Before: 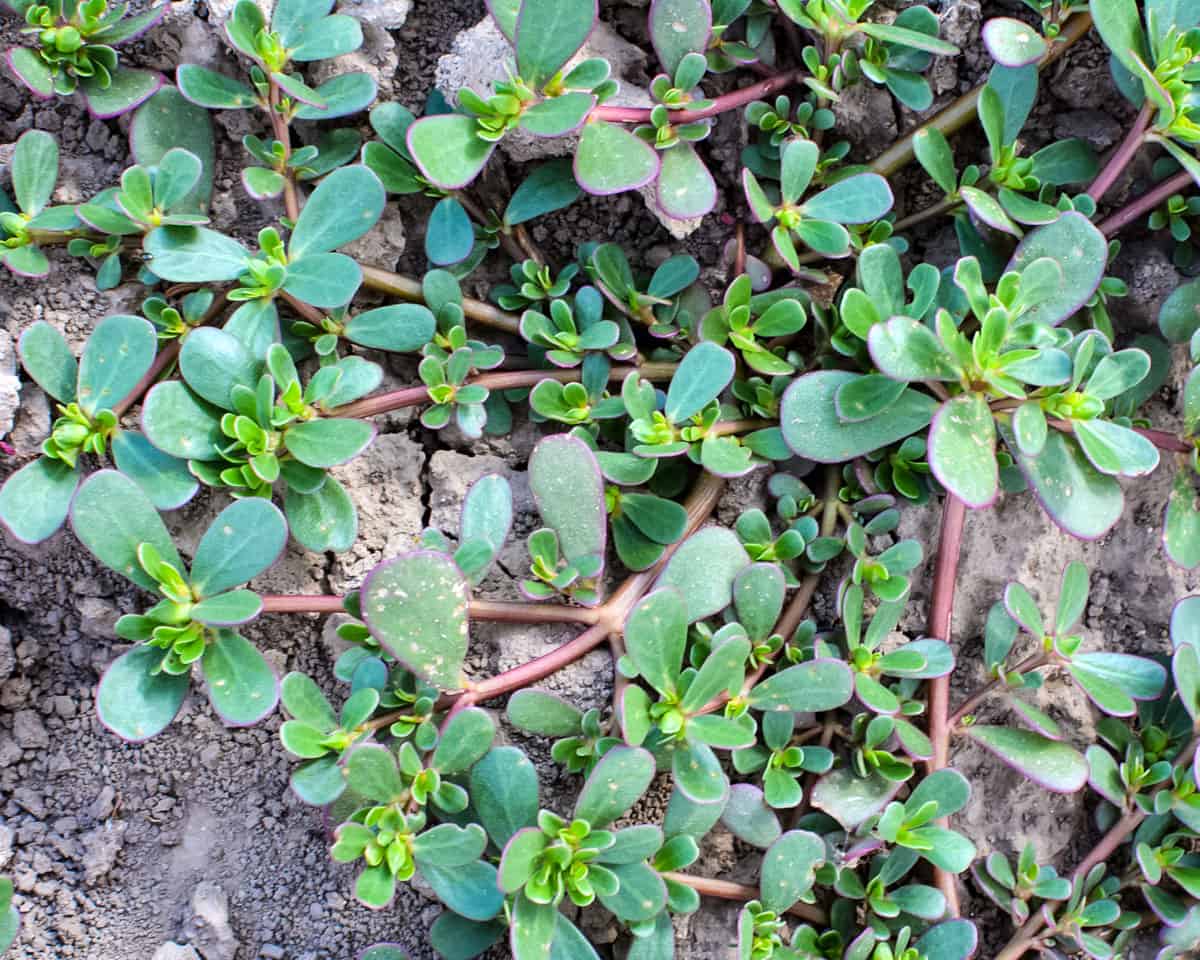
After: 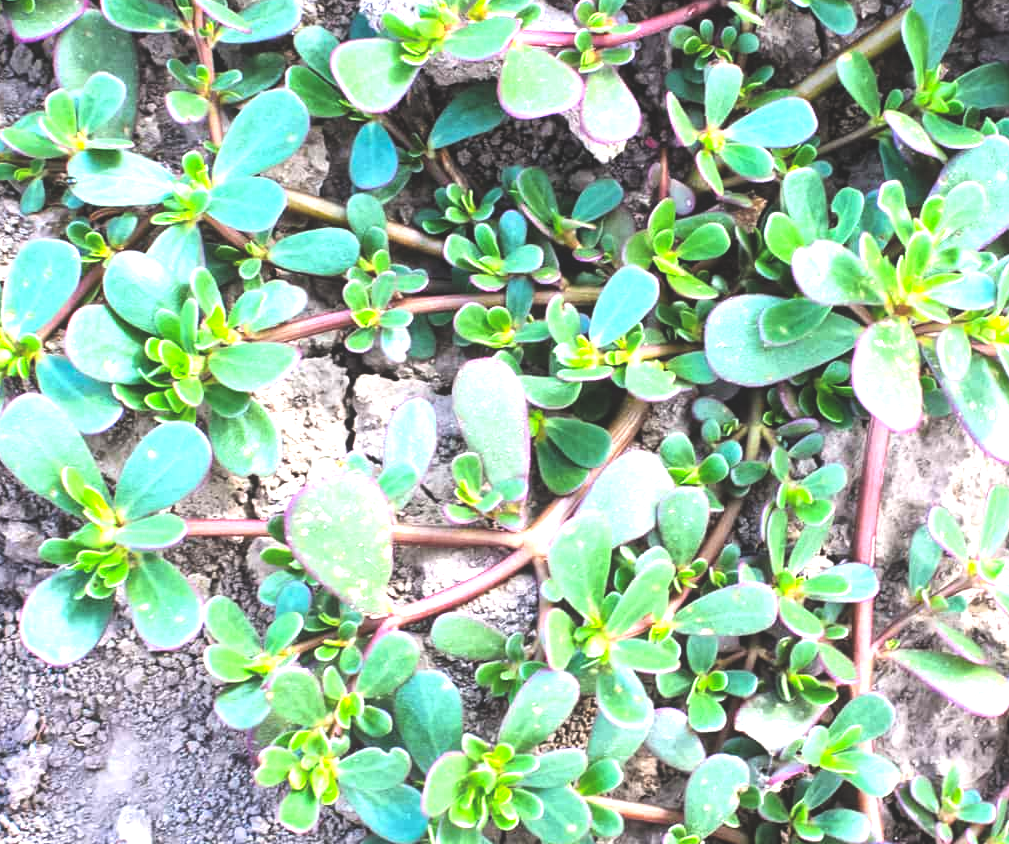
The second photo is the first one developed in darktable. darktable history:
tone equalizer: -8 EV -1.05 EV, -7 EV -1.05 EV, -6 EV -0.856 EV, -5 EV -0.616 EV, -3 EV 0.55 EV, -2 EV 0.837 EV, -1 EV 0.989 EV, +0 EV 1.07 EV
contrast brightness saturation: contrast 0.037, saturation 0.16
crop: left 6.373%, top 7.953%, right 9.536%, bottom 4.065%
exposure: black level correction -0.021, exposure -0.031 EV, compensate exposure bias true, compensate highlight preservation false
